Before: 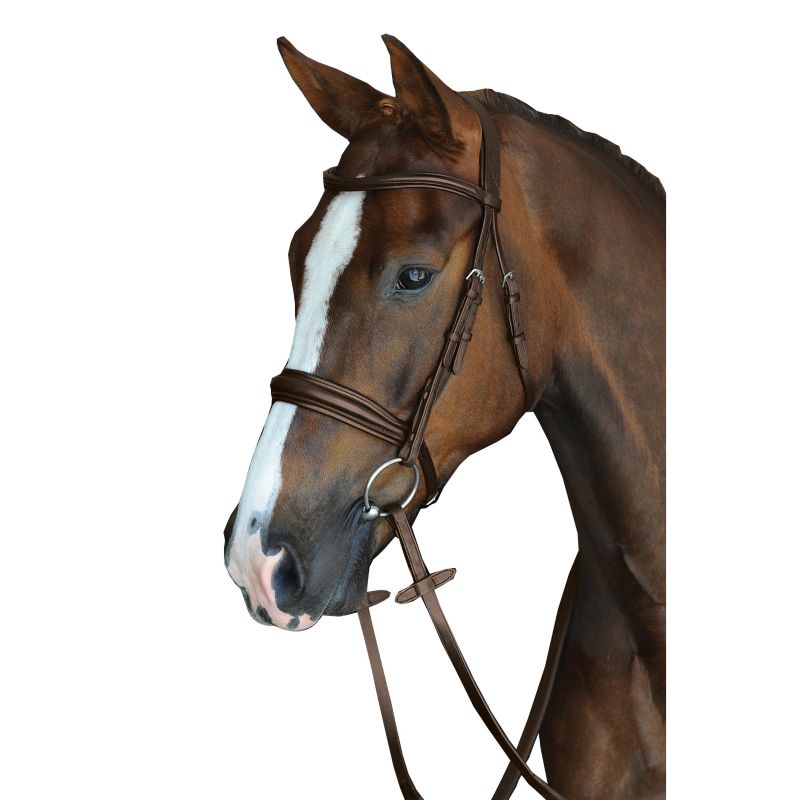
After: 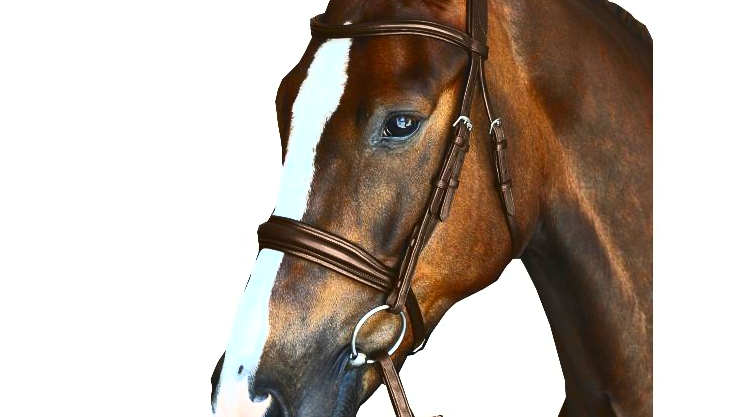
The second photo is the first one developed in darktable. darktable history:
crop: left 1.744%, top 19.225%, right 5.069%, bottom 28.357%
contrast brightness saturation: contrast 0.83, brightness 0.59, saturation 0.59
